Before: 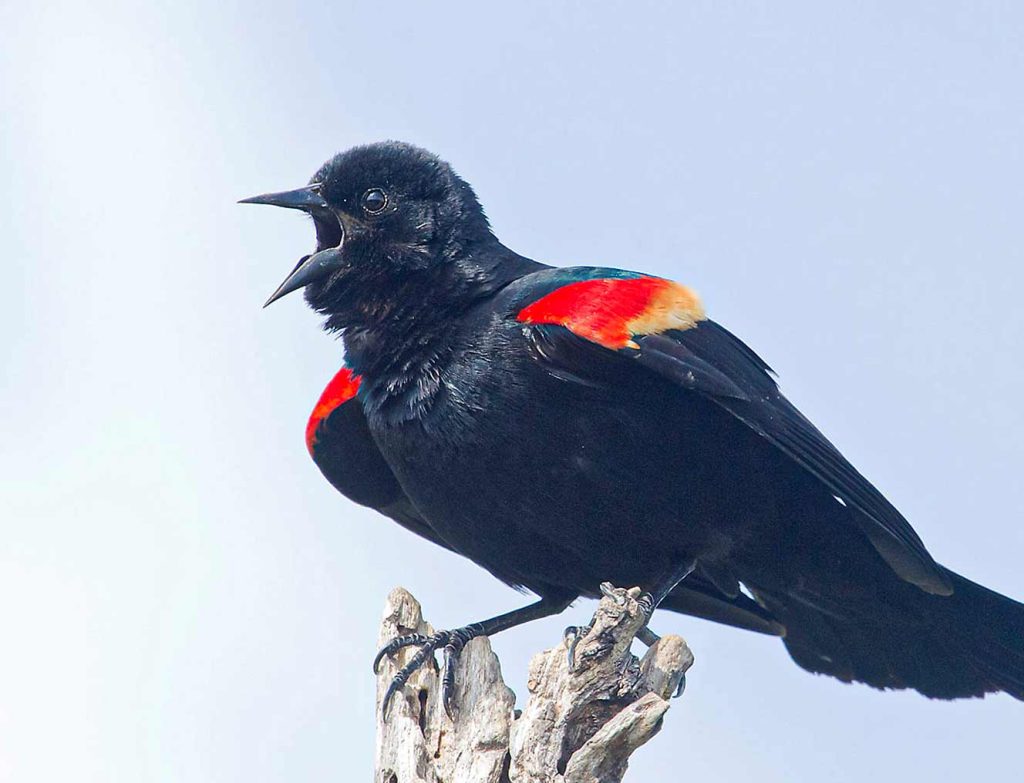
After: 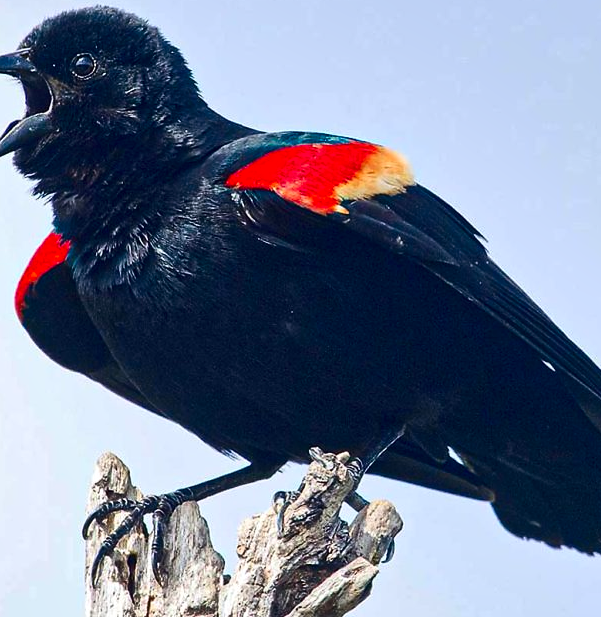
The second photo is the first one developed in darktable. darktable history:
contrast brightness saturation: contrast 0.19, brightness -0.112, saturation 0.215
shadows and highlights: shadows 33.7, highlights -47.78, compress 49.57%, soften with gaussian
crop and rotate: left 28.437%, top 17.356%, right 12.808%, bottom 3.769%
contrast equalizer: y [[0.502, 0.505, 0.512, 0.529, 0.564, 0.588], [0.5 ×6], [0.502, 0.505, 0.512, 0.529, 0.564, 0.588], [0, 0.001, 0.001, 0.004, 0.008, 0.011], [0, 0.001, 0.001, 0.004, 0.008, 0.011]]
